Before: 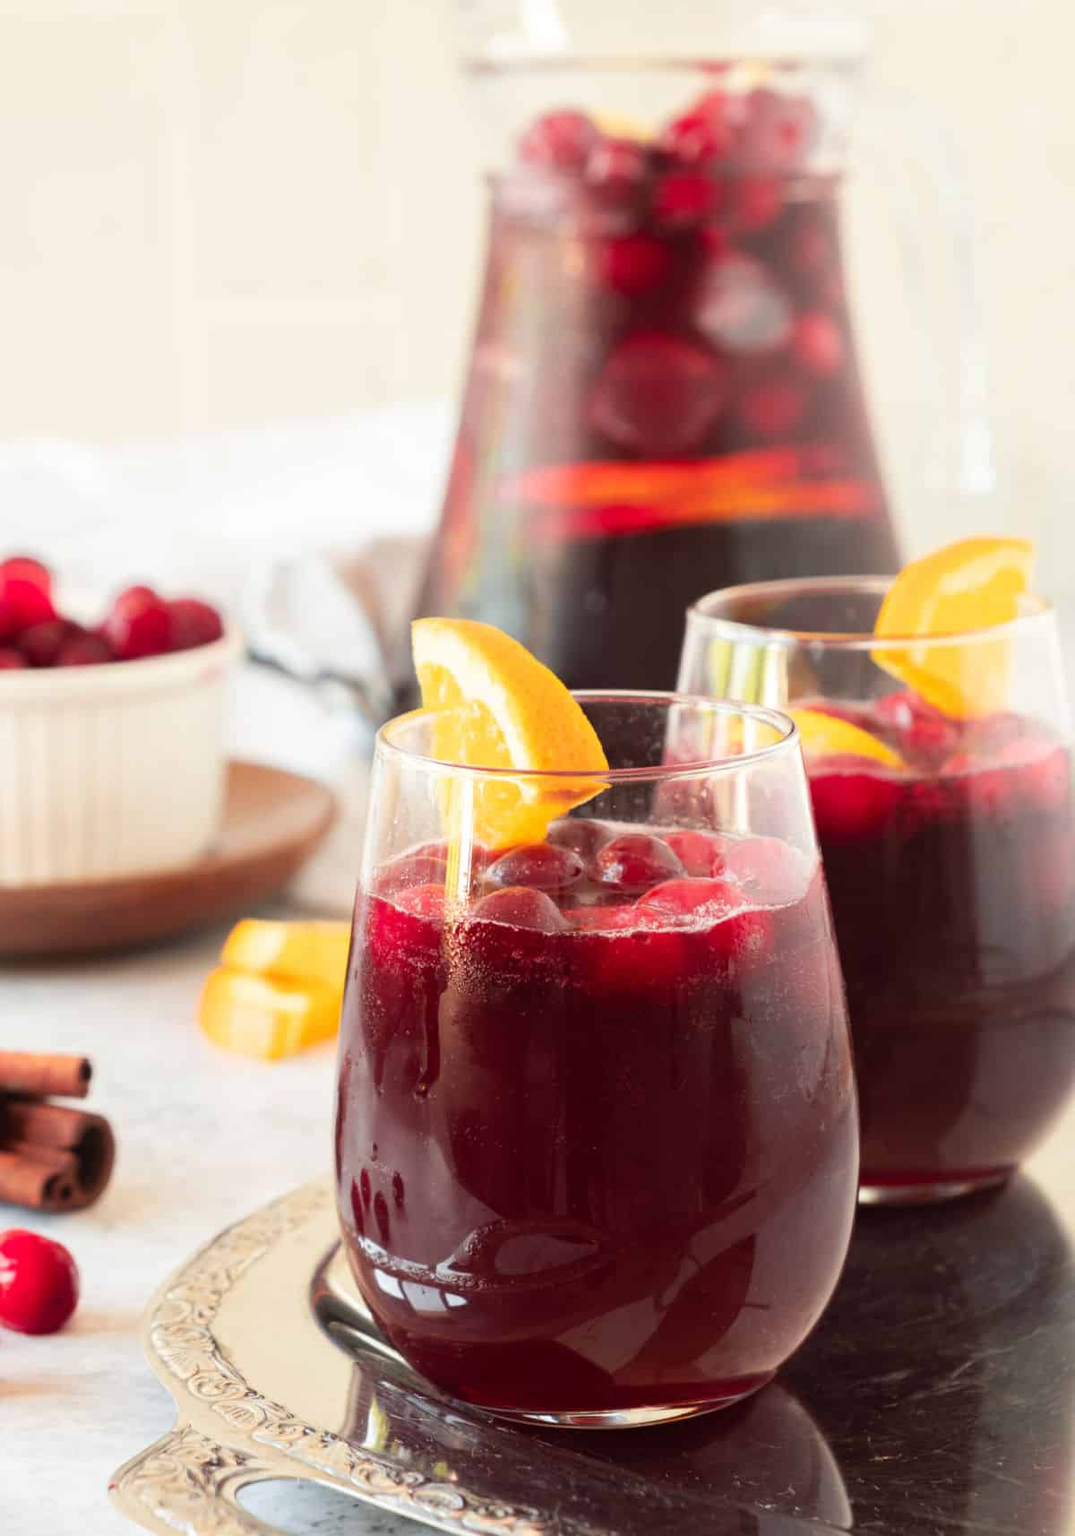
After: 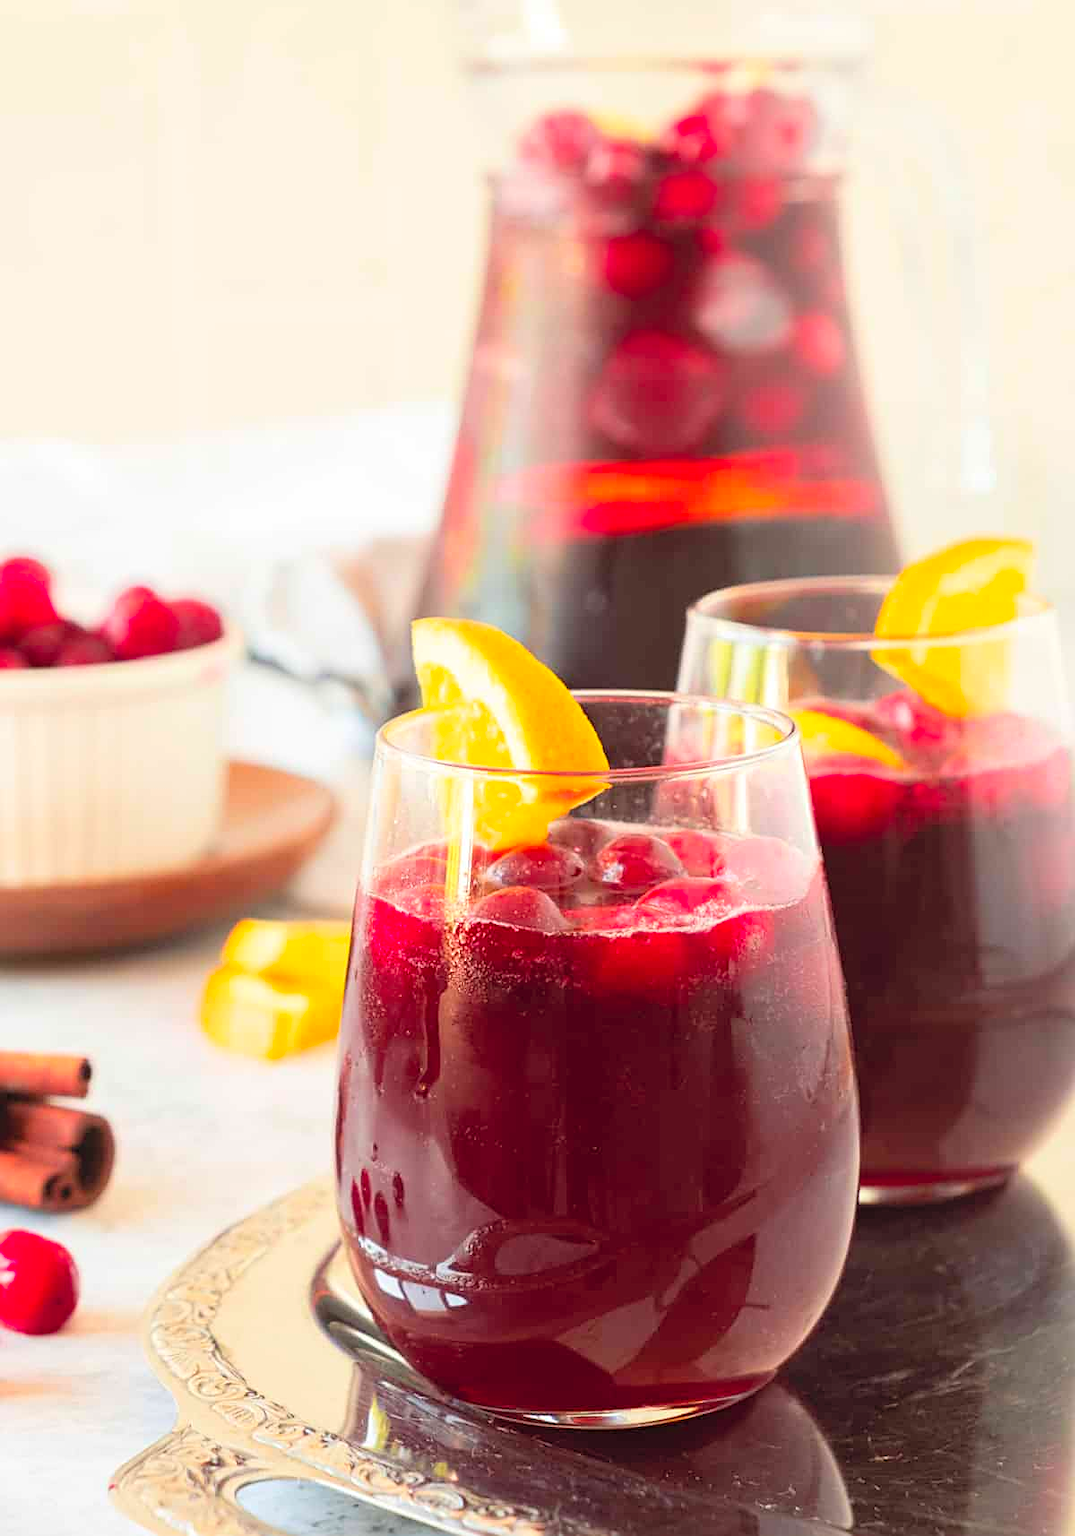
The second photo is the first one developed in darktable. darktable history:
sharpen: amount 0.499
contrast brightness saturation: contrast 0.066, brightness 0.177, saturation 0.399
